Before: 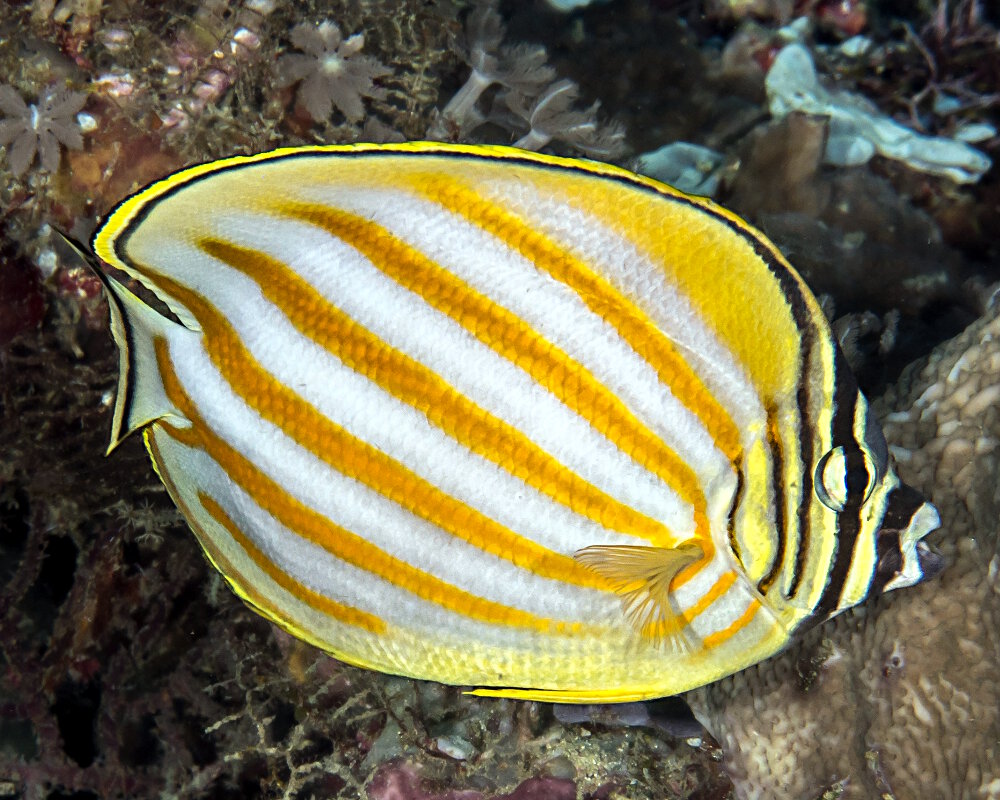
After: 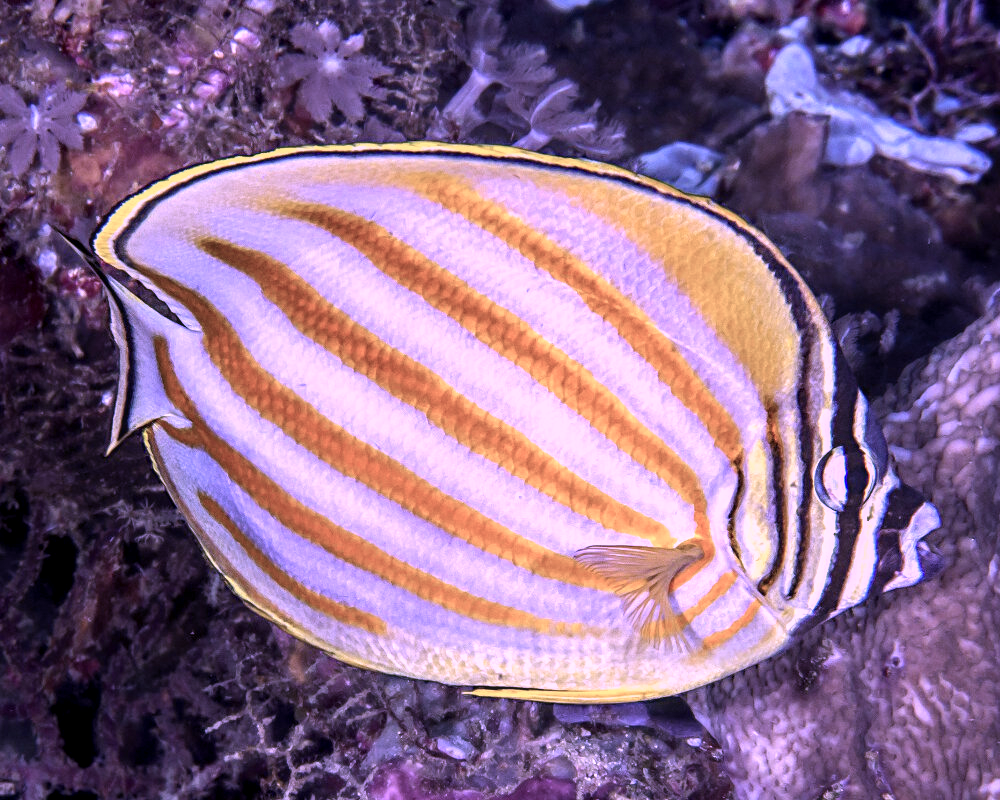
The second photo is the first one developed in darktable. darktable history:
local contrast: on, module defaults
color calibration: illuminant custom, x 0.379, y 0.481, temperature 4443.07 K
